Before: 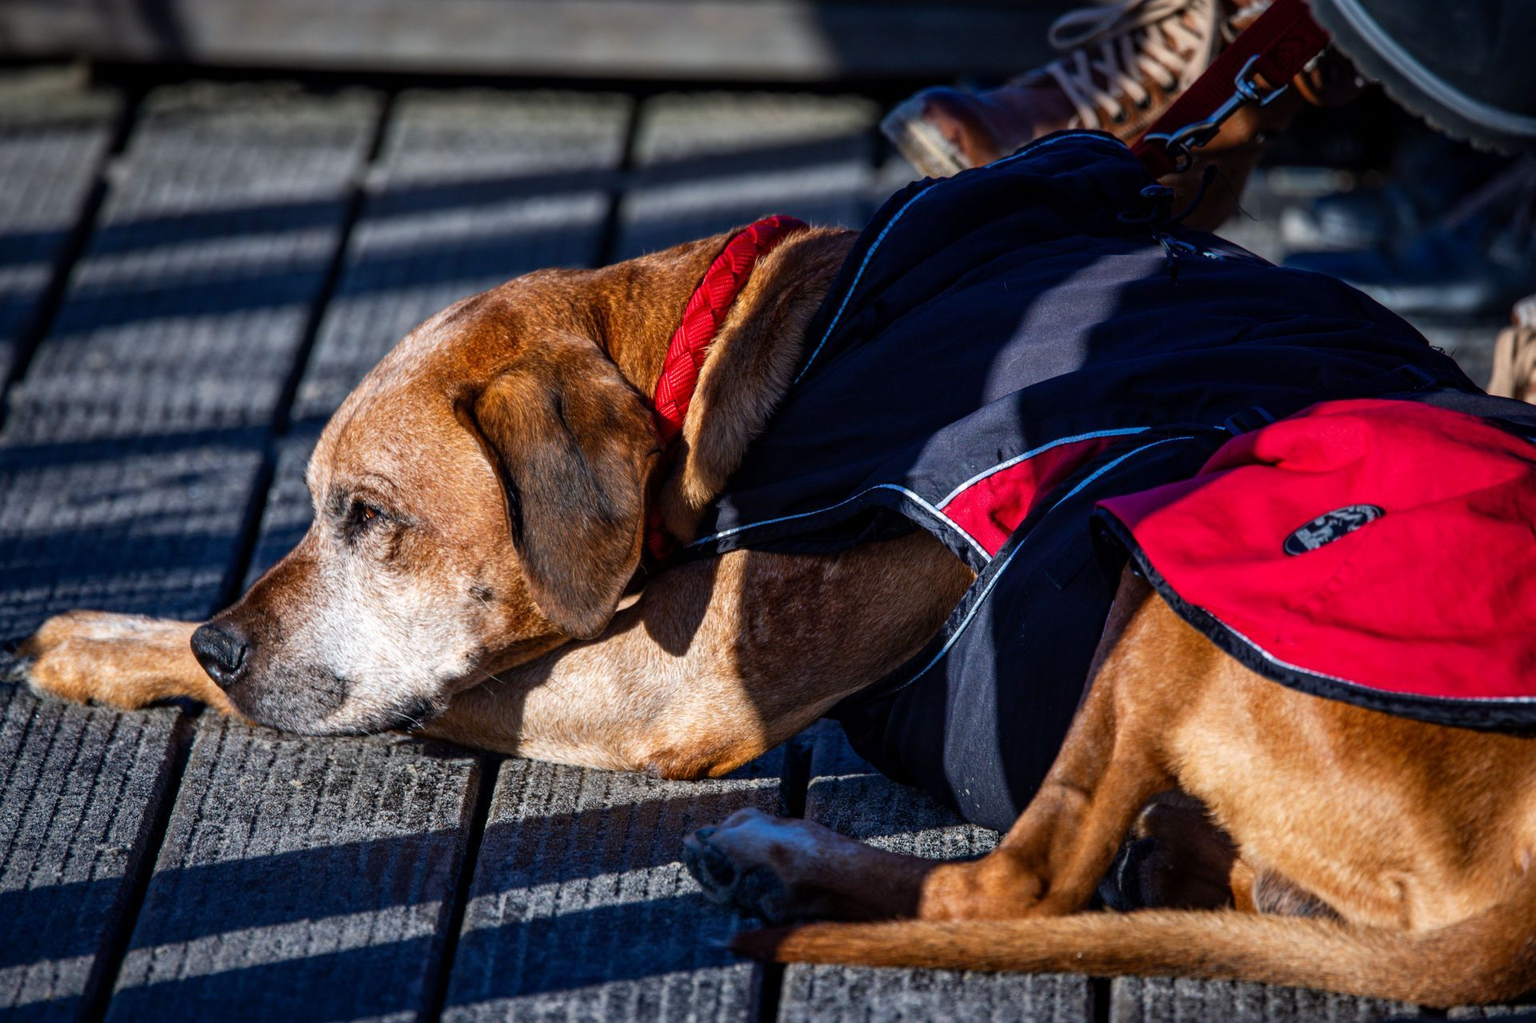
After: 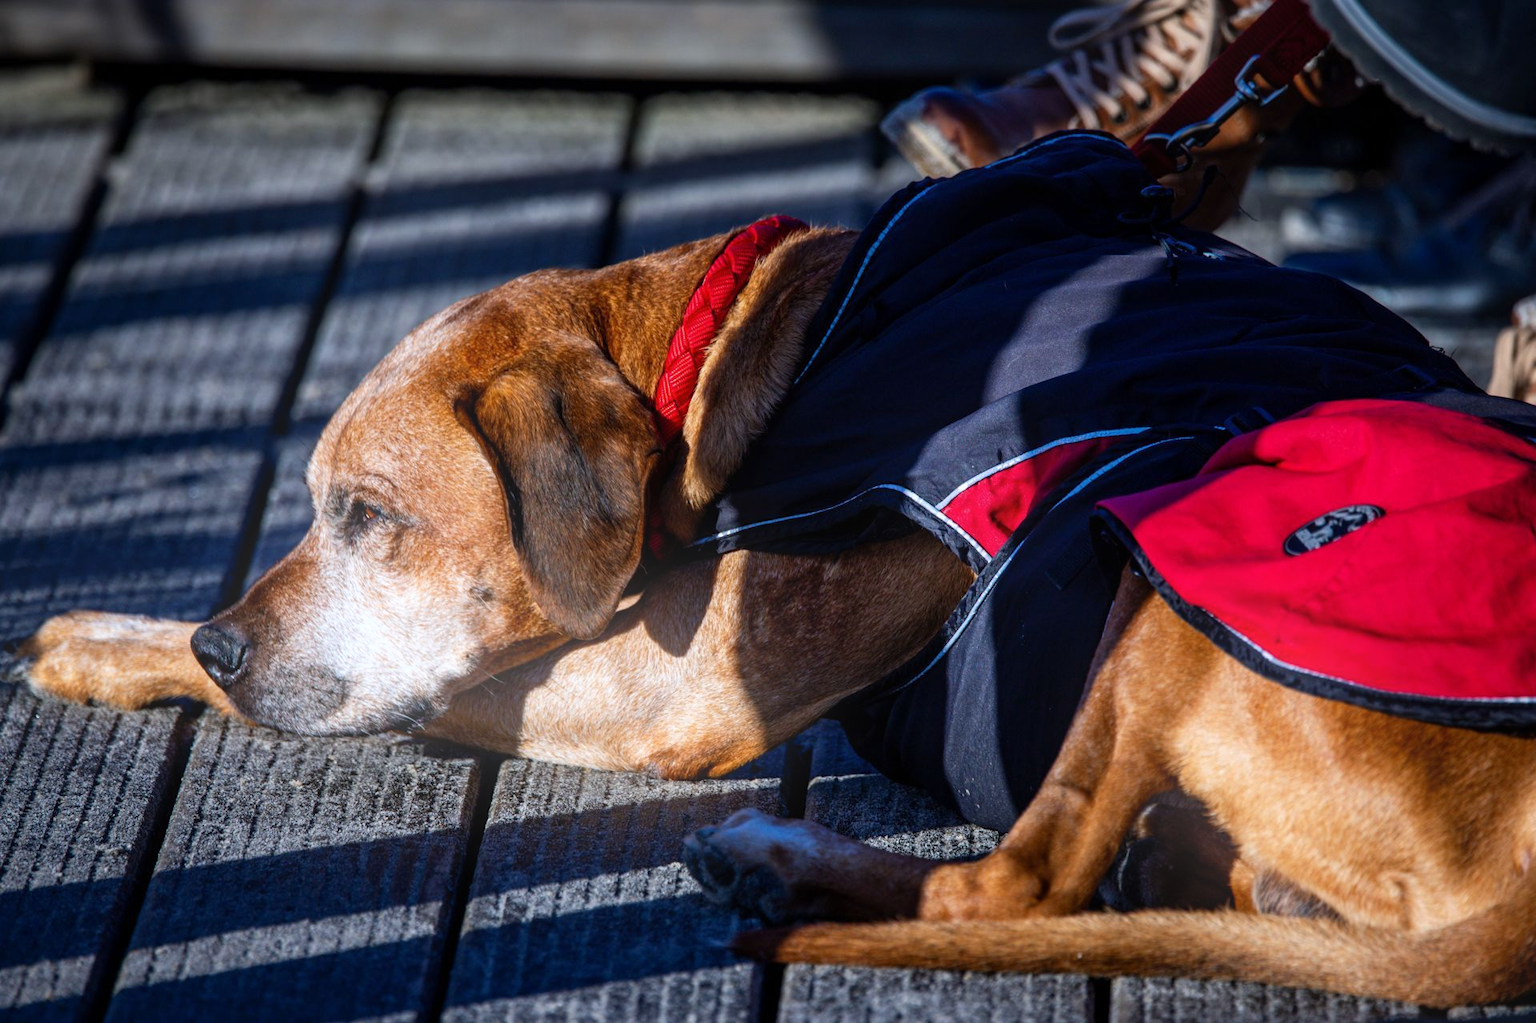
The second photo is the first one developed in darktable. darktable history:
bloom: on, module defaults
white balance: red 0.976, blue 1.04
